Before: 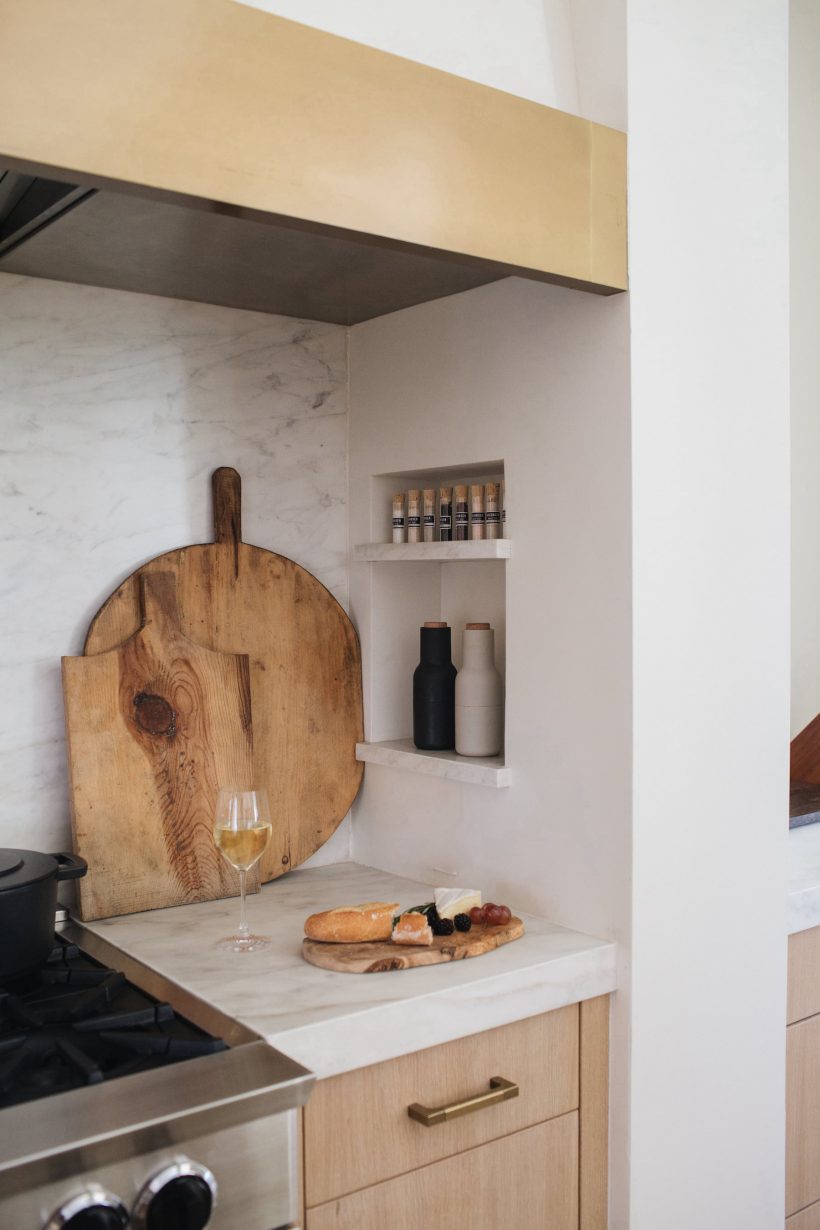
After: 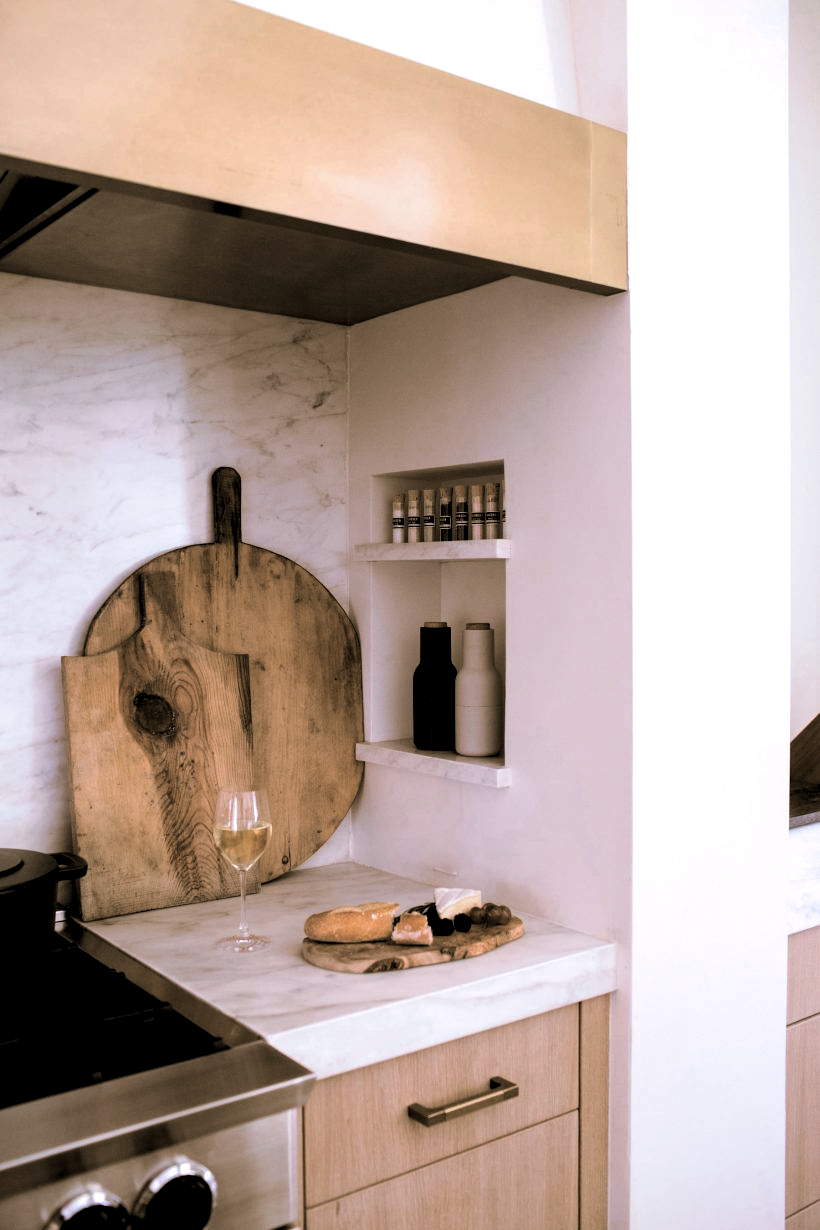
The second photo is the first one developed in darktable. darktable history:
white balance: red 1.05, blue 1.072
split-toning: shadows › hue 37.98°, highlights › hue 185.58°, balance -55.261
levels: levels [0.182, 0.542, 0.902]
